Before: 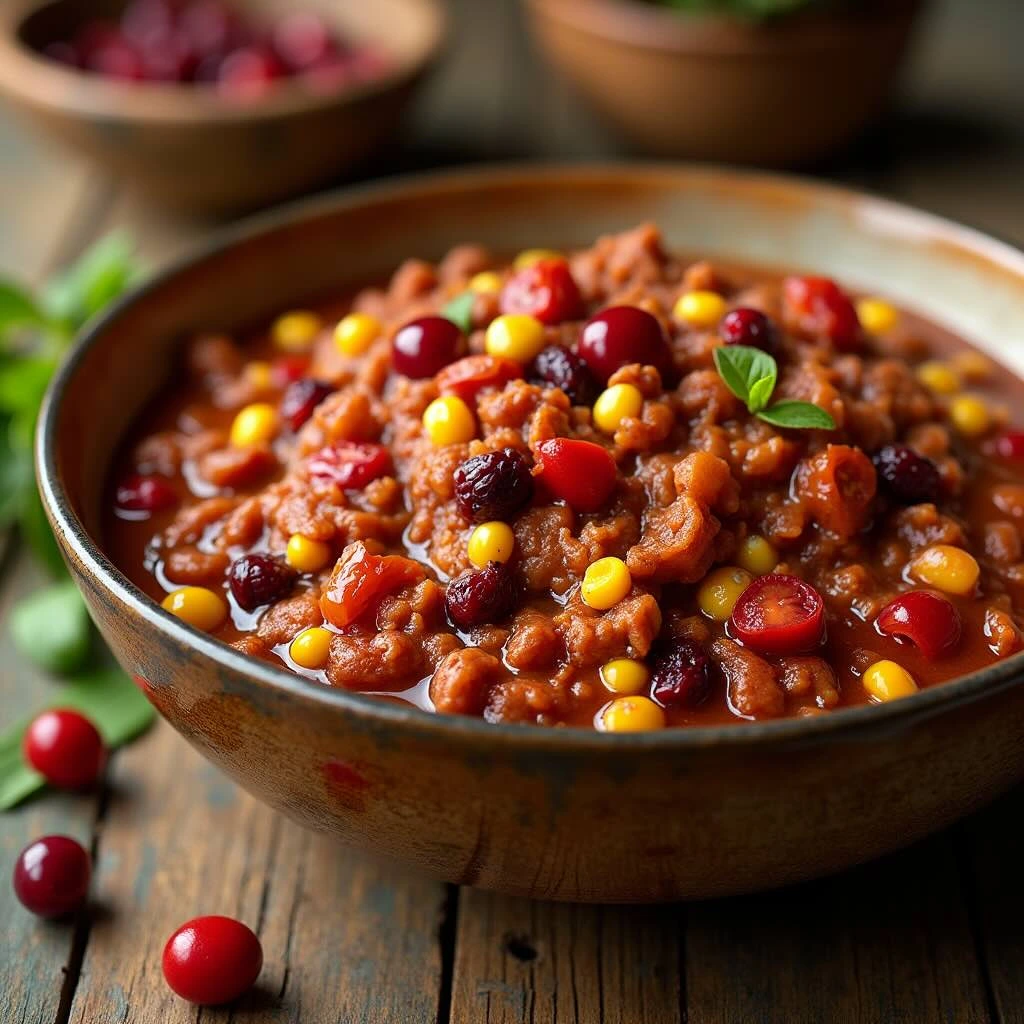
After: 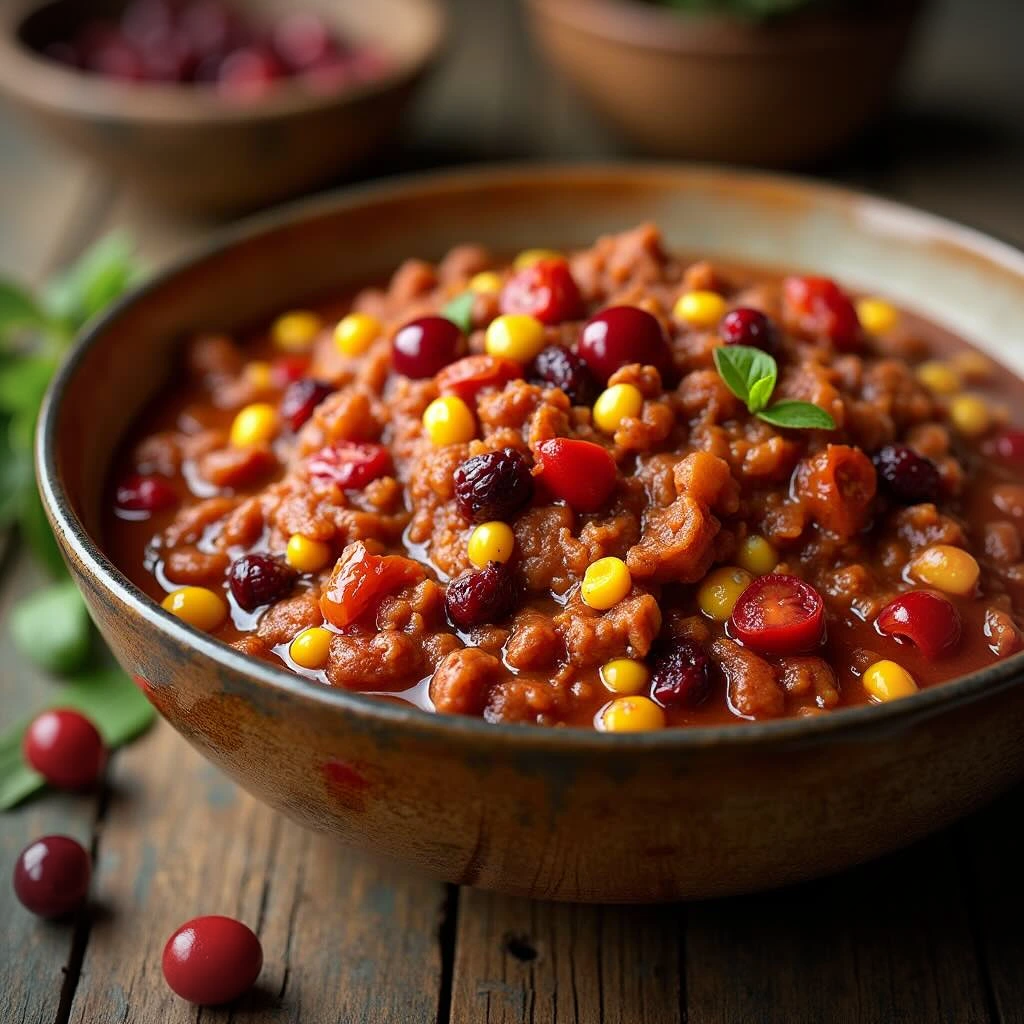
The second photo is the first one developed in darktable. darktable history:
vignetting: brightness -0.465, saturation -0.309
